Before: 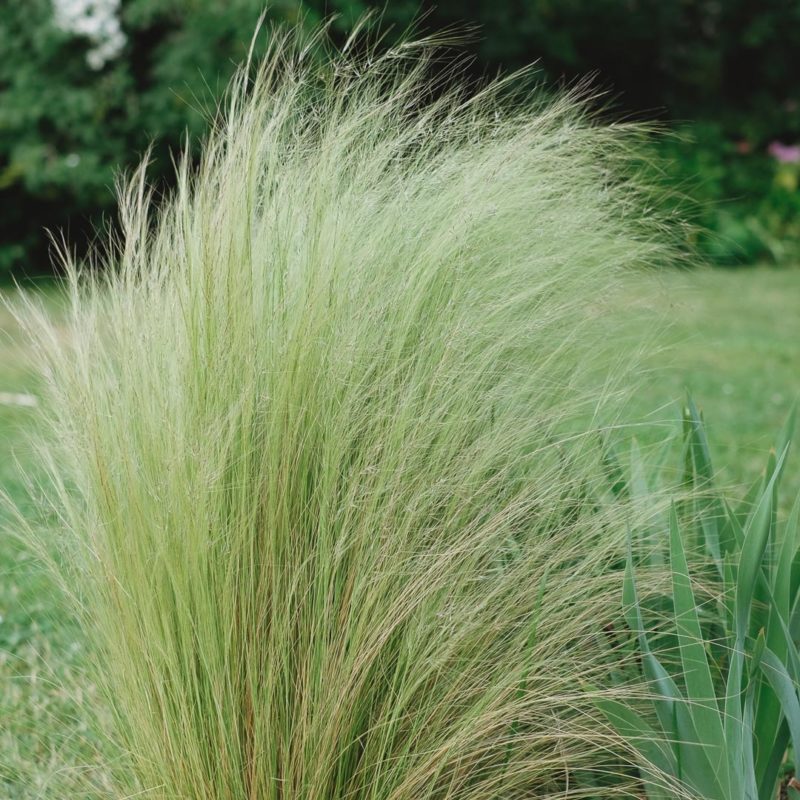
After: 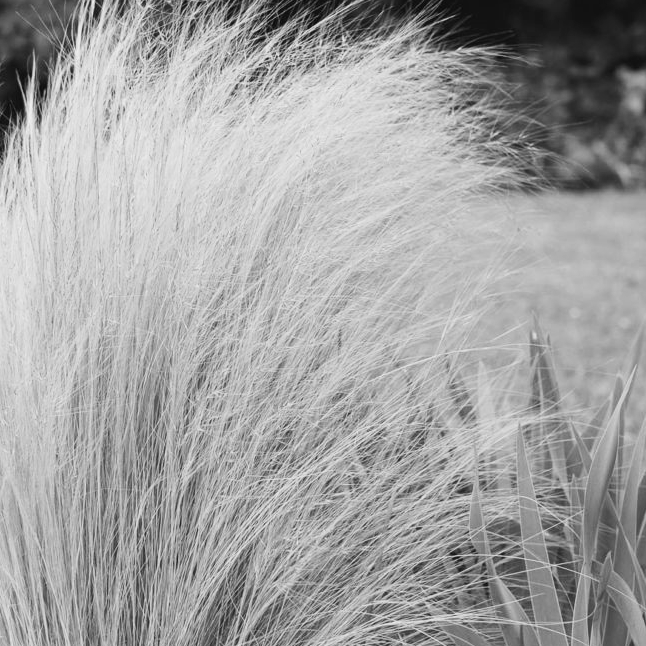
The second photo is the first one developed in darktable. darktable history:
crop: left 19.159%, top 9.58%, bottom 9.58%
monochrome: size 3.1
tone curve: curves: ch0 [(0, 0) (0.003, 0.01) (0.011, 0.015) (0.025, 0.023) (0.044, 0.038) (0.069, 0.058) (0.1, 0.093) (0.136, 0.134) (0.177, 0.176) (0.224, 0.221) (0.277, 0.282) (0.335, 0.36) (0.399, 0.438) (0.468, 0.54) (0.543, 0.632) (0.623, 0.724) (0.709, 0.814) (0.801, 0.885) (0.898, 0.947) (1, 1)], preserve colors none
